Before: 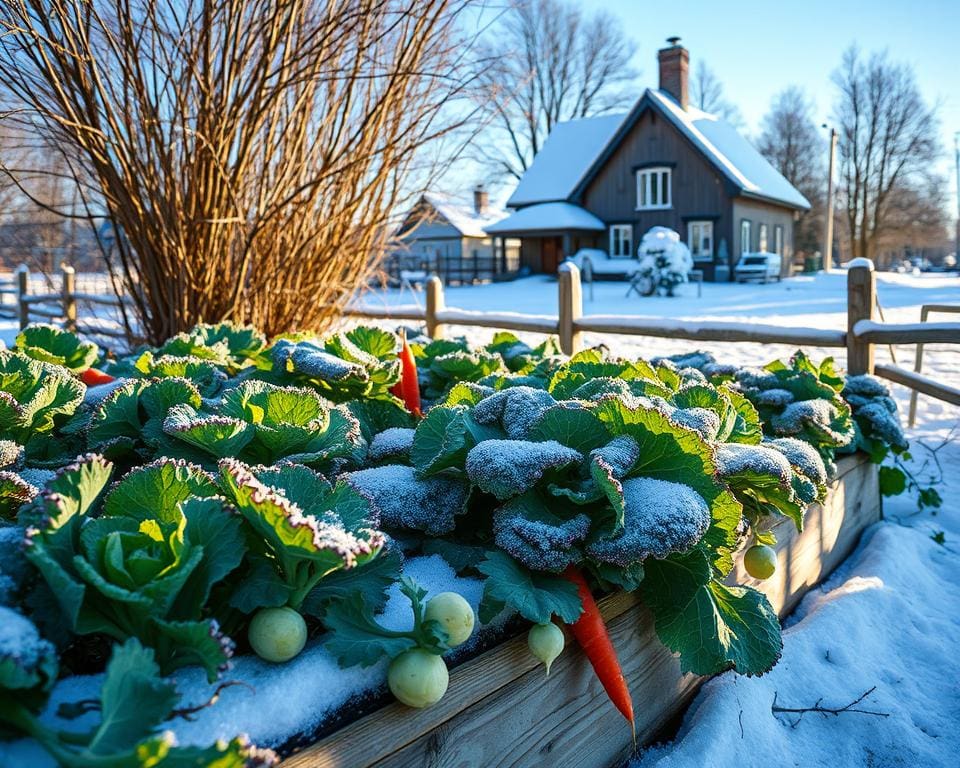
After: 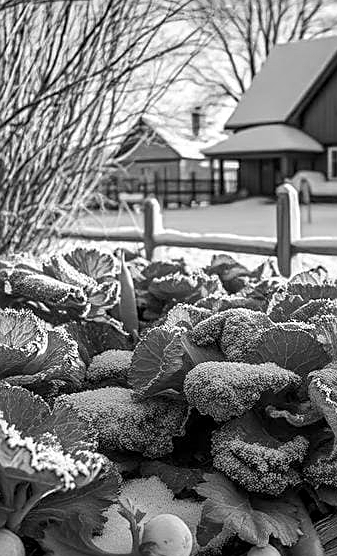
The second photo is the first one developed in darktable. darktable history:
local contrast: on, module defaults
shadows and highlights: shadows 60, soften with gaussian
crop and rotate: left 29.476%, top 10.214%, right 35.32%, bottom 17.333%
monochrome: on, module defaults
sharpen: on, module defaults
